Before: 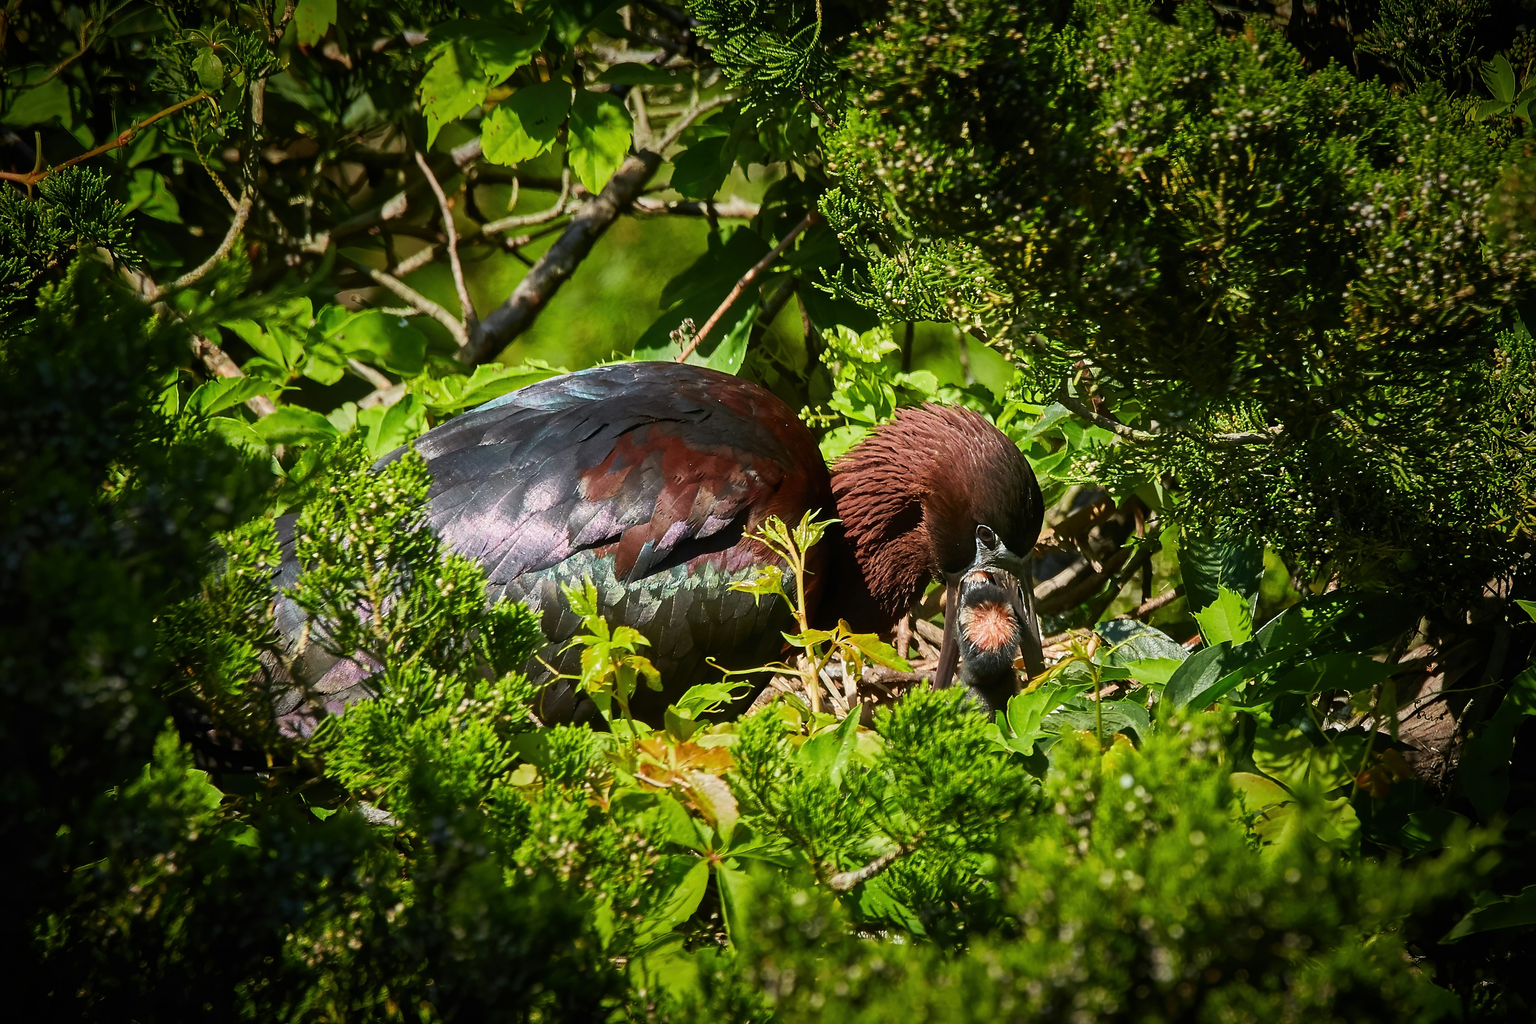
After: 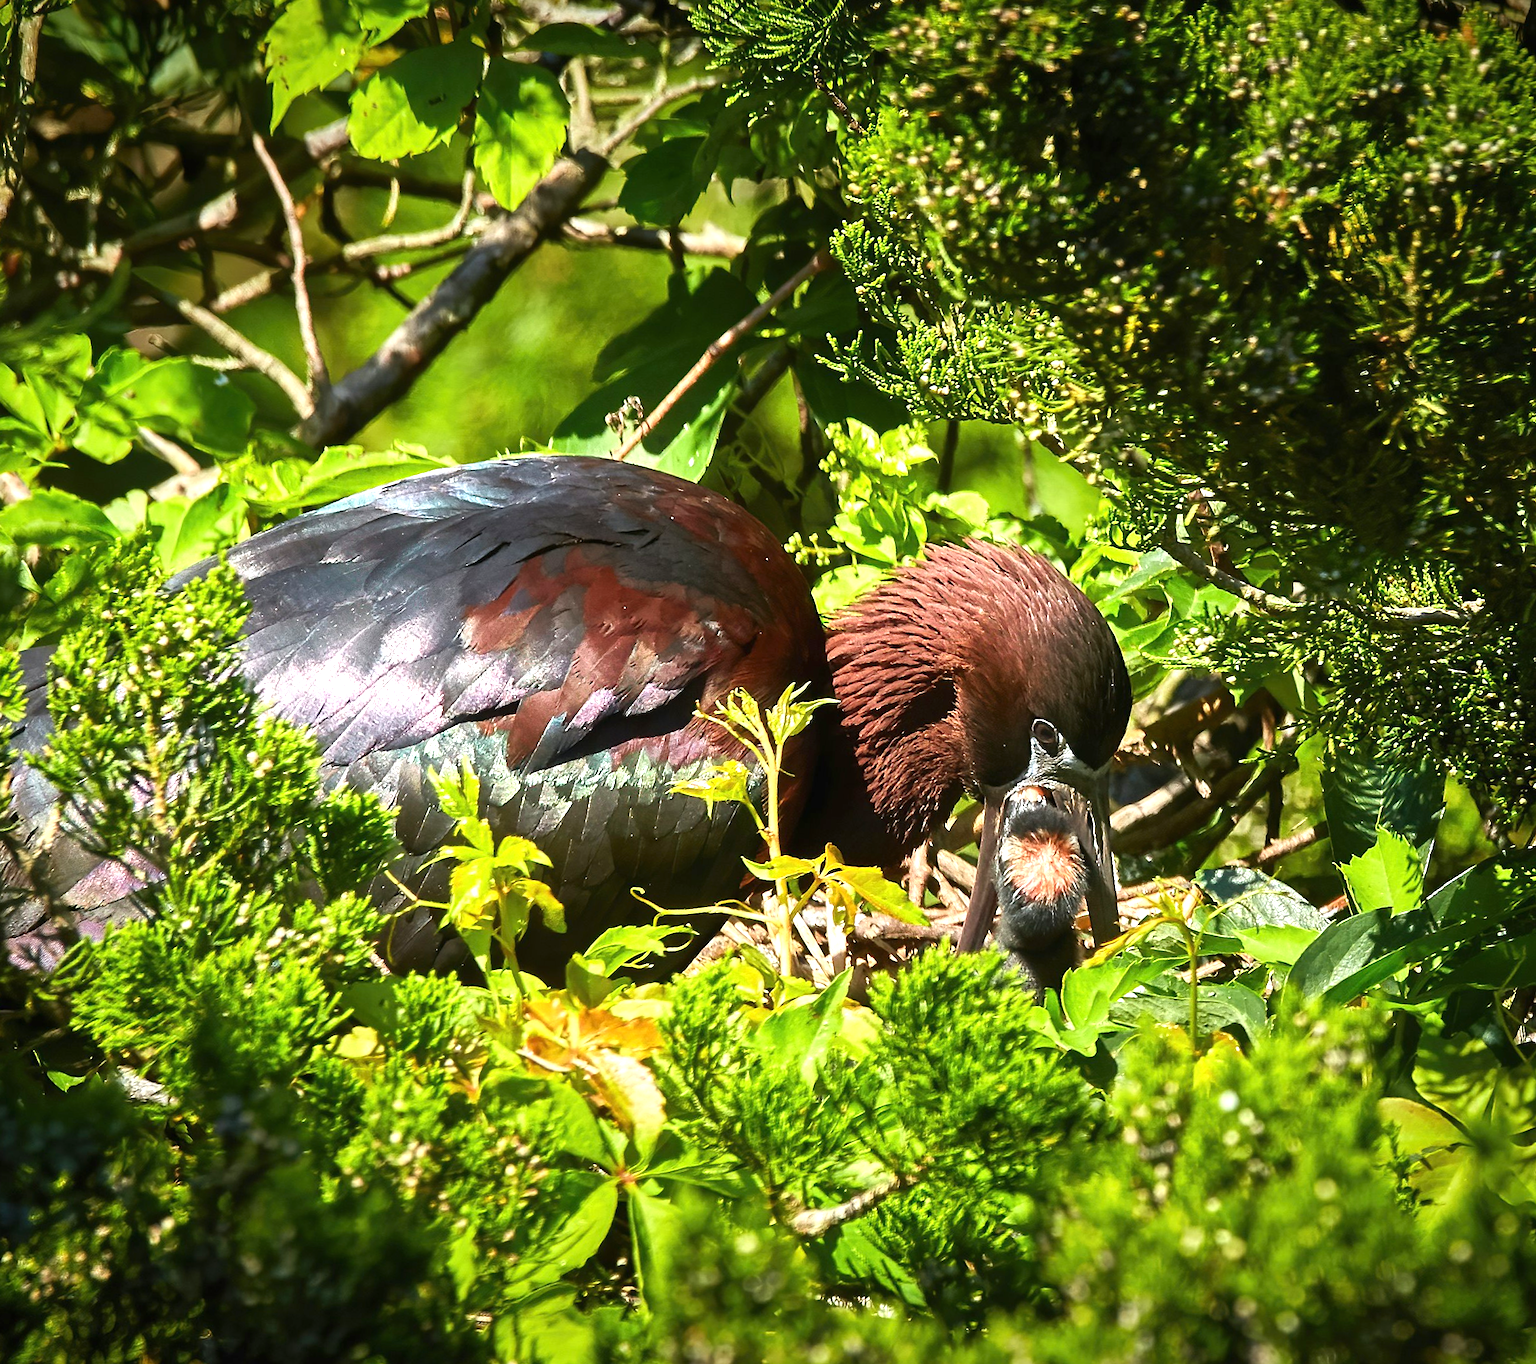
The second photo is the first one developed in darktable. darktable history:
crop and rotate: angle -3.27°, left 14.277%, top 0.028%, right 10.766%, bottom 0.028%
exposure: black level correction 0, exposure 0.9 EV, compensate highlight preservation false
